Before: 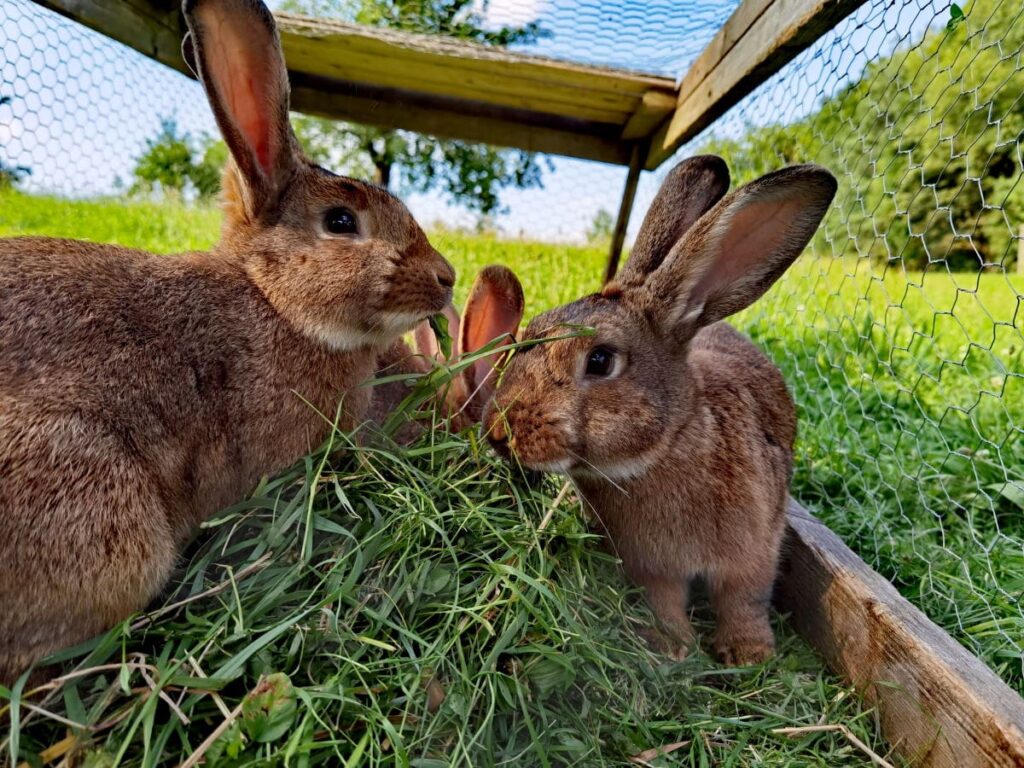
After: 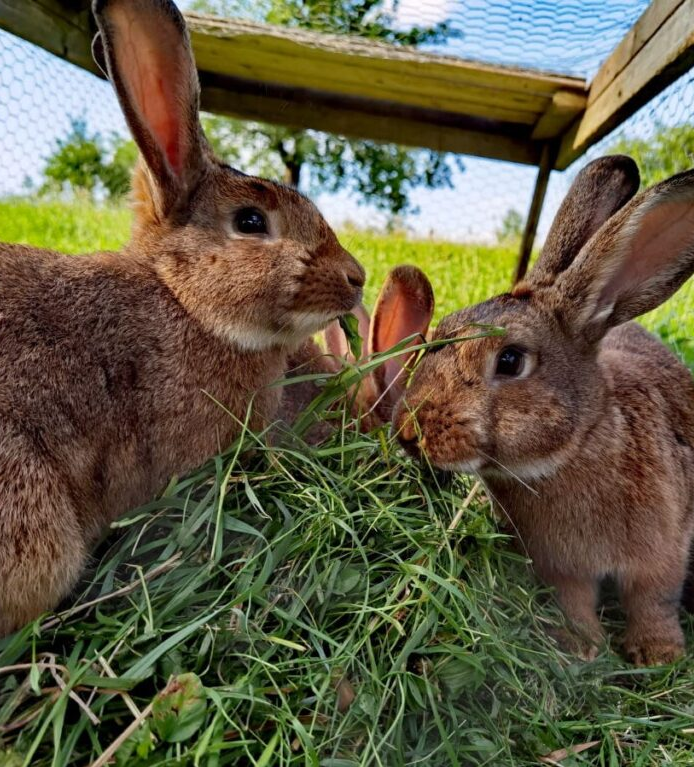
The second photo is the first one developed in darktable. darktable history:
crop and rotate: left 8.877%, right 23.315%
